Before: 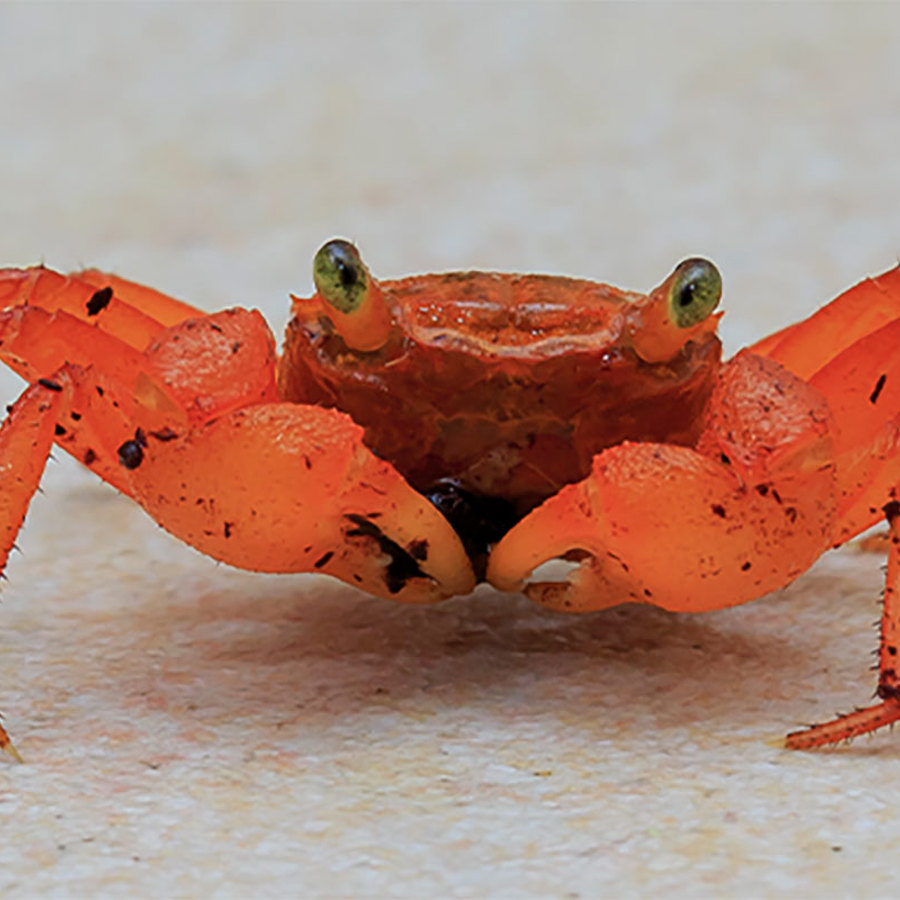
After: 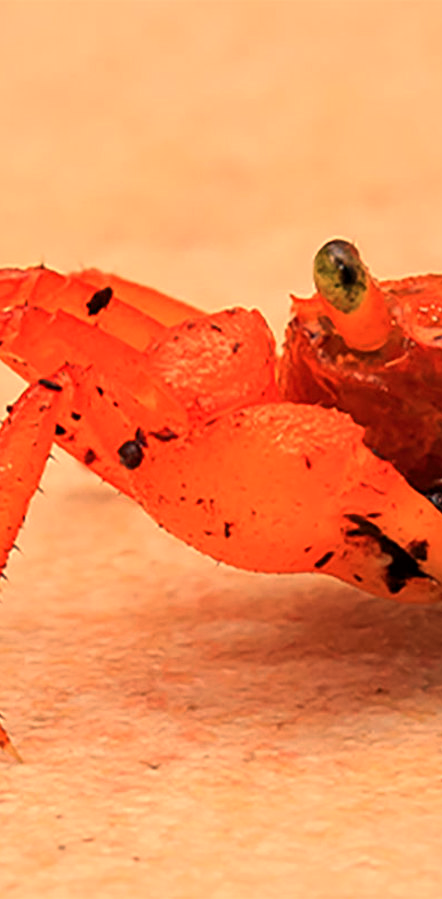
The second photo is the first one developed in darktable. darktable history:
crop and rotate: left 0%, top 0%, right 50.845%
local contrast: mode bilateral grid, contrast 20, coarseness 50, detail 120%, midtone range 0.2
white balance: red 1.467, blue 0.684
